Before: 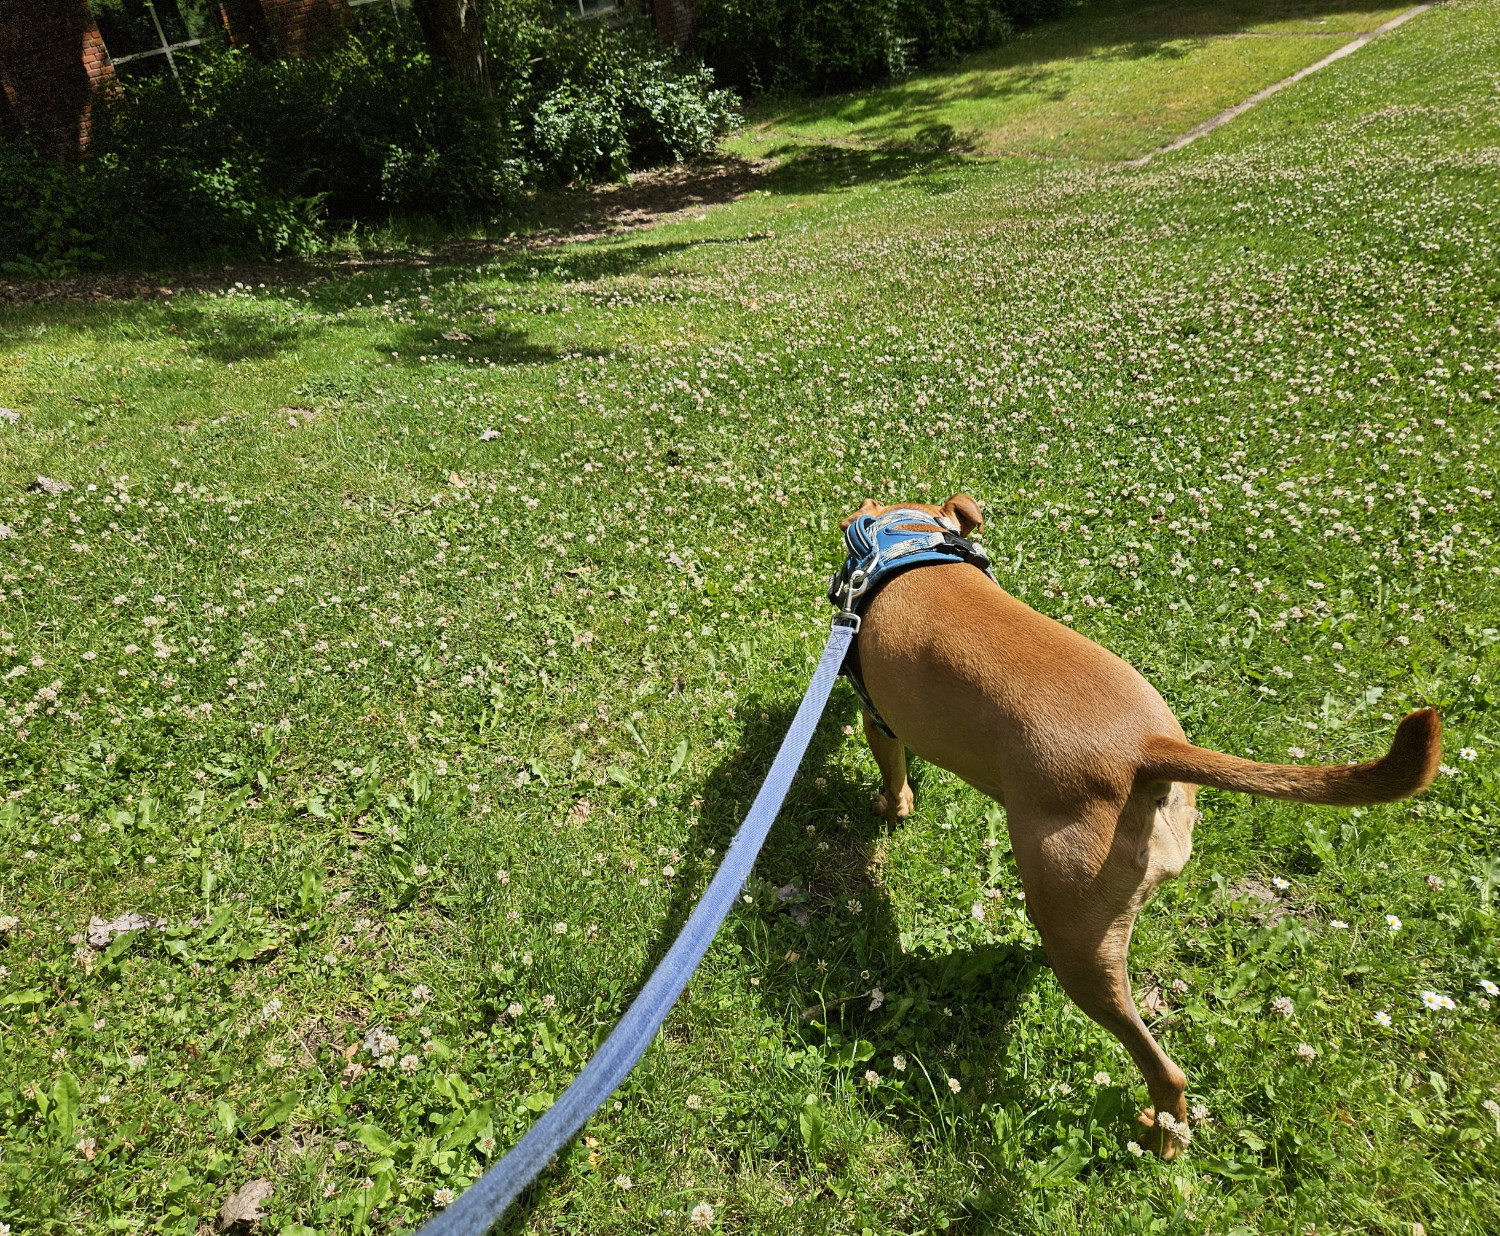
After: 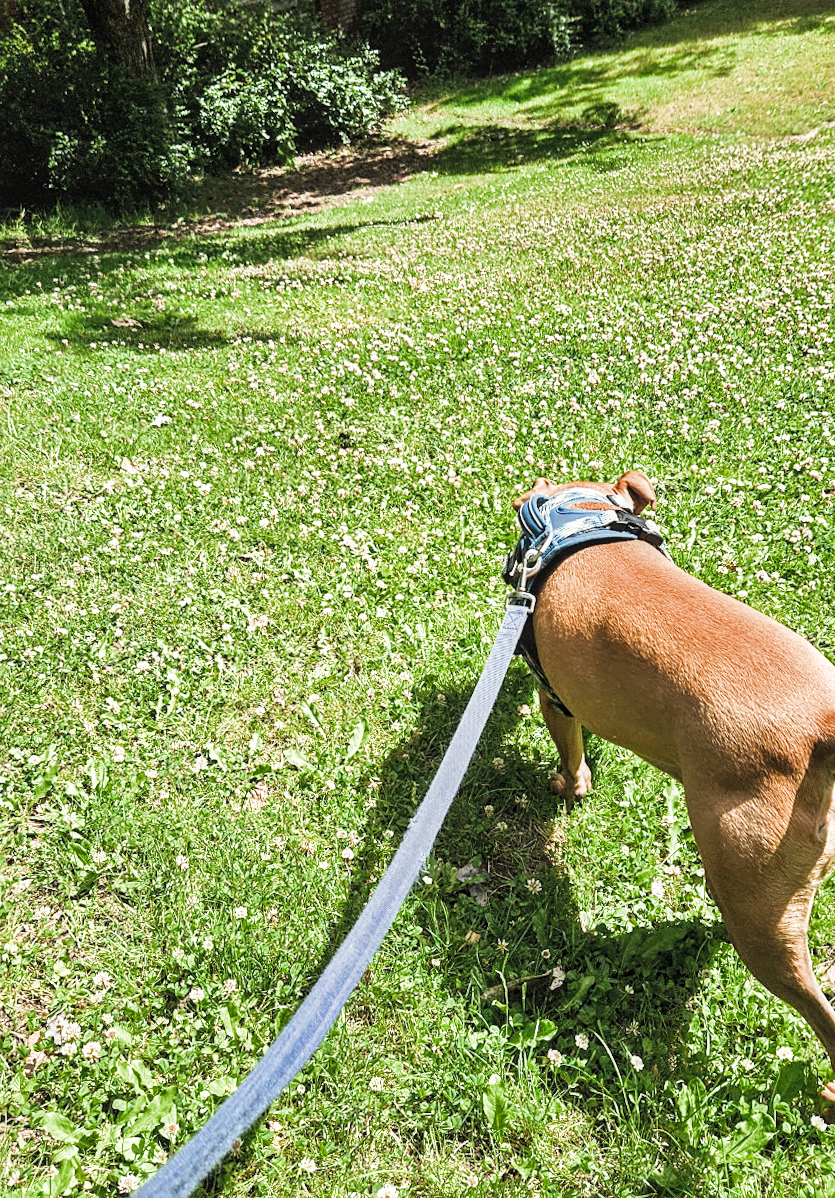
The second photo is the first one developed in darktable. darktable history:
rotate and perspective: rotation -1°, crop left 0.011, crop right 0.989, crop top 0.025, crop bottom 0.975
crop: left 21.496%, right 22.254%
exposure: black level correction -0.005, exposure 0.054 EV, compensate highlight preservation false
filmic rgb: middle gray luminance 9.23%, black relative exposure -10.55 EV, white relative exposure 3.45 EV, threshold 6 EV, target black luminance 0%, hardness 5.98, latitude 59.69%, contrast 1.087, highlights saturation mix 5%, shadows ↔ highlights balance 29.23%, add noise in highlights 0, color science v3 (2019), use custom middle-gray values true, iterations of high-quality reconstruction 0, contrast in highlights soft, enable highlight reconstruction true
local contrast: on, module defaults
tone equalizer: on, module defaults
sharpen: amount 0.2
